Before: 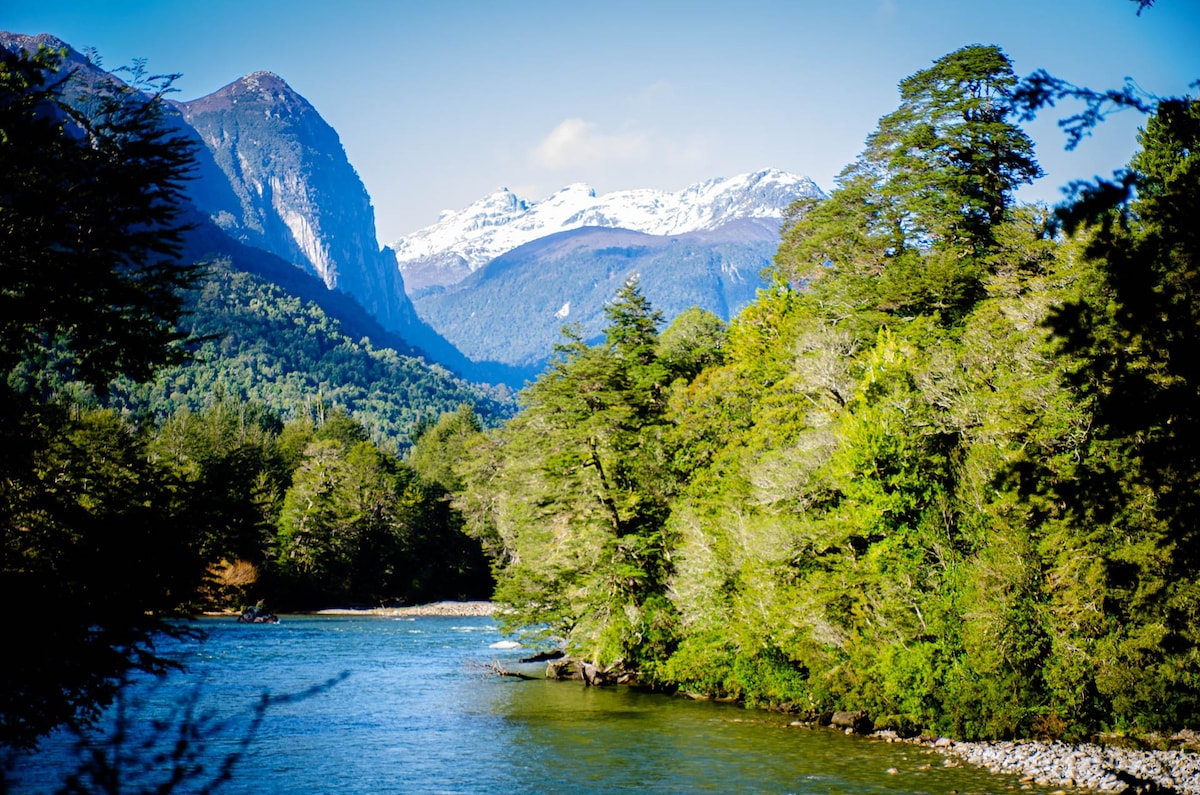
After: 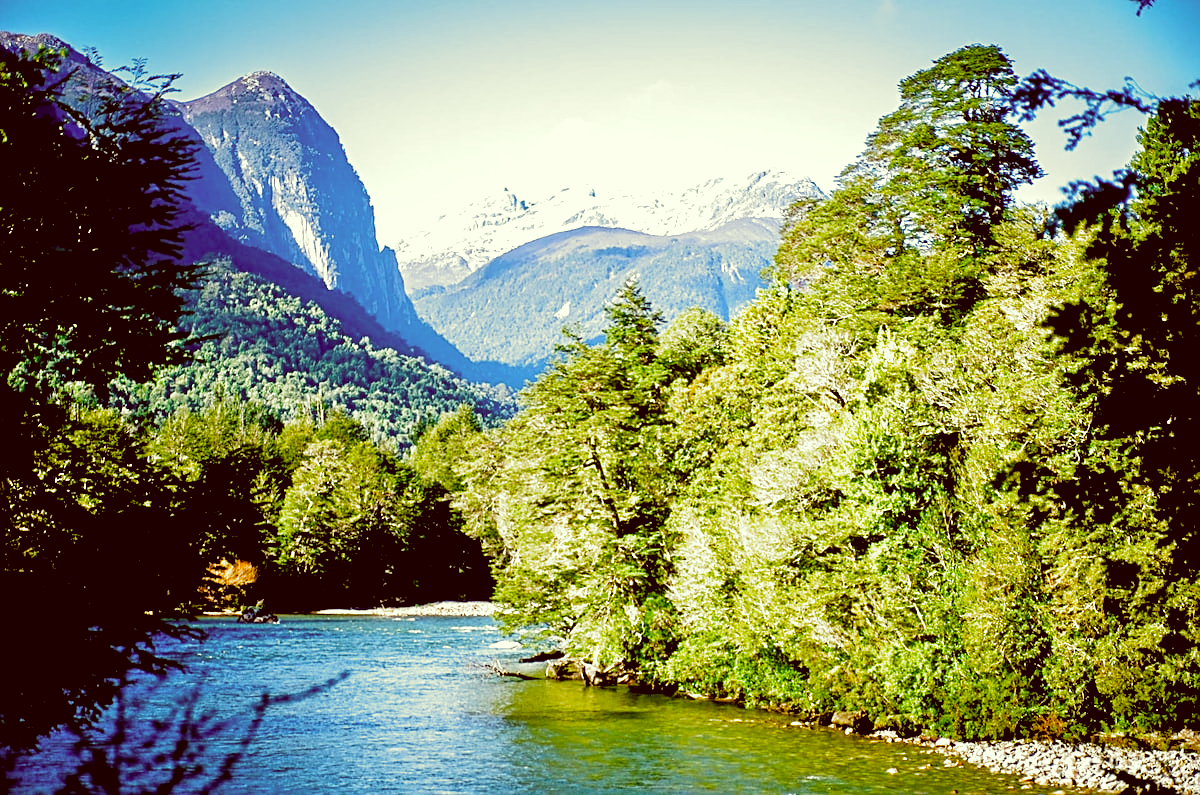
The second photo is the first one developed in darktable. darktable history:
exposure: exposure 0.299 EV, compensate highlight preservation false
color correction: highlights a* -5.31, highlights b* 9.79, shadows a* 9.37, shadows b* 25.05
tone equalizer: -7 EV 0.159 EV, -6 EV 0.618 EV, -5 EV 1.13 EV, -4 EV 1.37 EV, -3 EV 1.13 EV, -2 EV 0.6 EV, -1 EV 0.155 EV
sharpen: on, module defaults
filmic rgb: black relative exposure -8.29 EV, white relative exposure 2.2 EV, target white luminance 99.917%, hardness 7.16, latitude 74.6%, contrast 1.325, highlights saturation mix -2.33%, shadows ↔ highlights balance 30.34%, preserve chrominance no, color science v5 (2021), contrast in shadows safe, contrast in highlights safe
